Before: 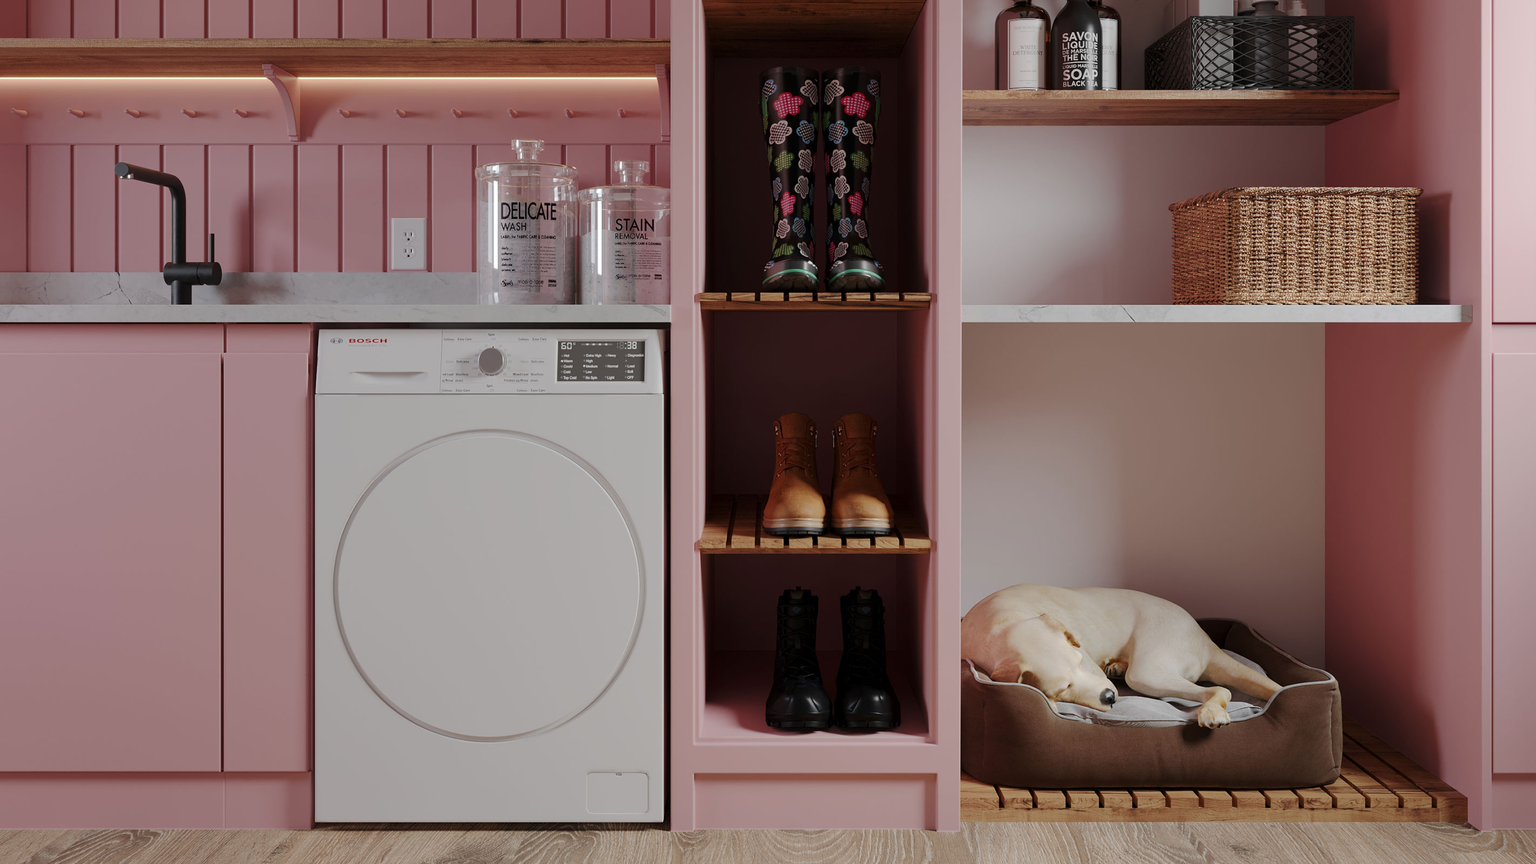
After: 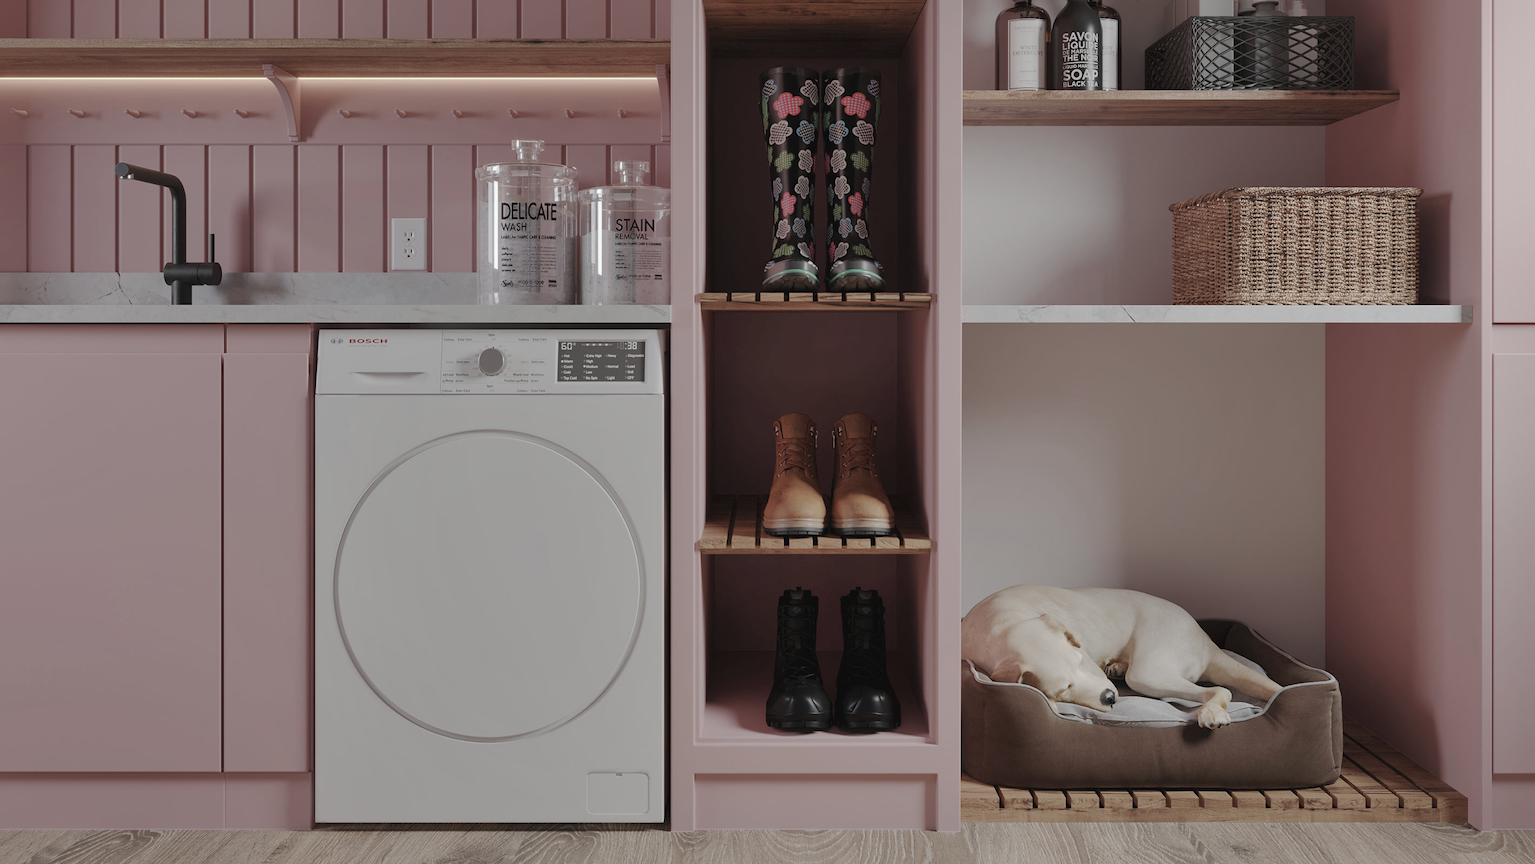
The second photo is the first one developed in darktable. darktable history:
contrast brightness saturation: contrast -0.042, saturation -0.414
shadows and highlights: on, module defaults
